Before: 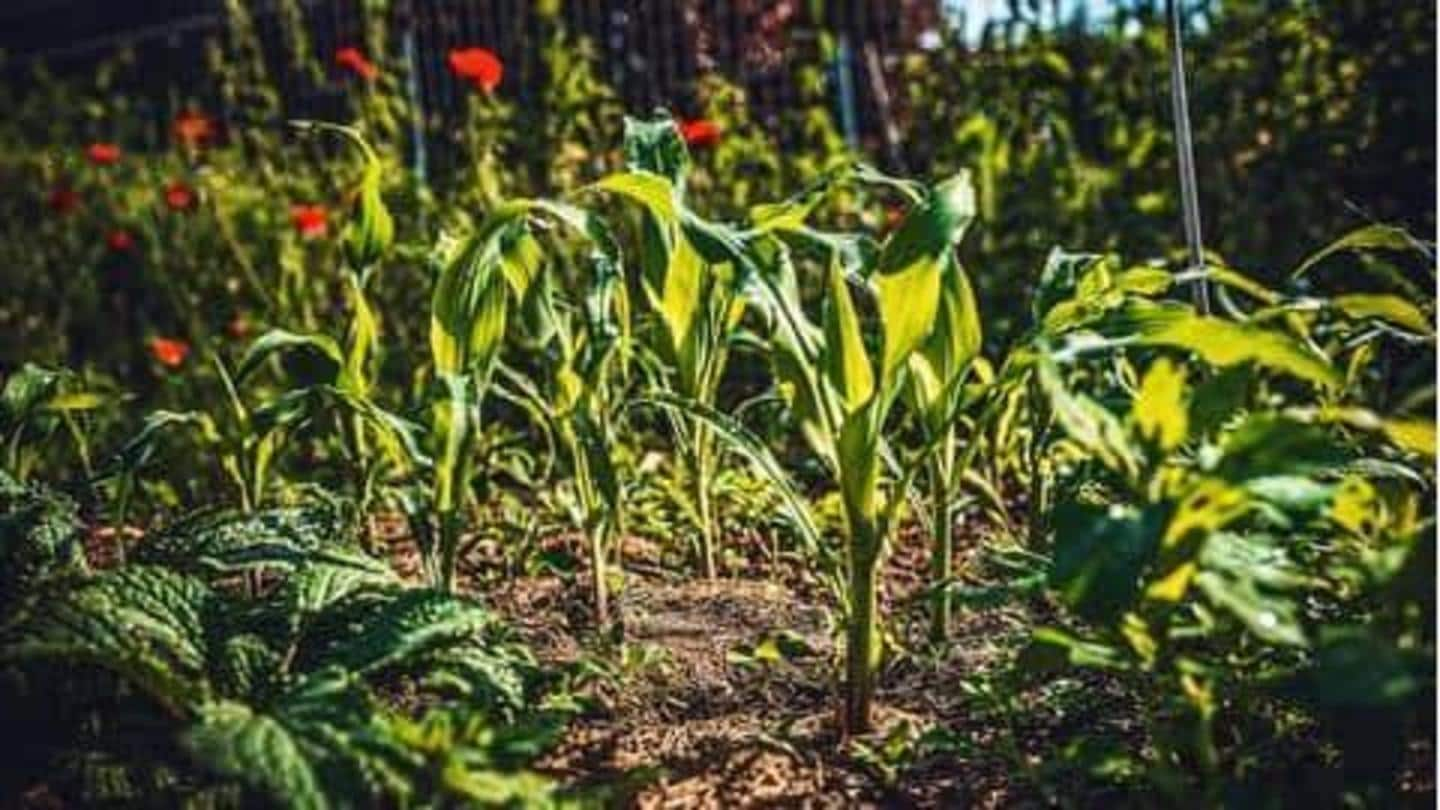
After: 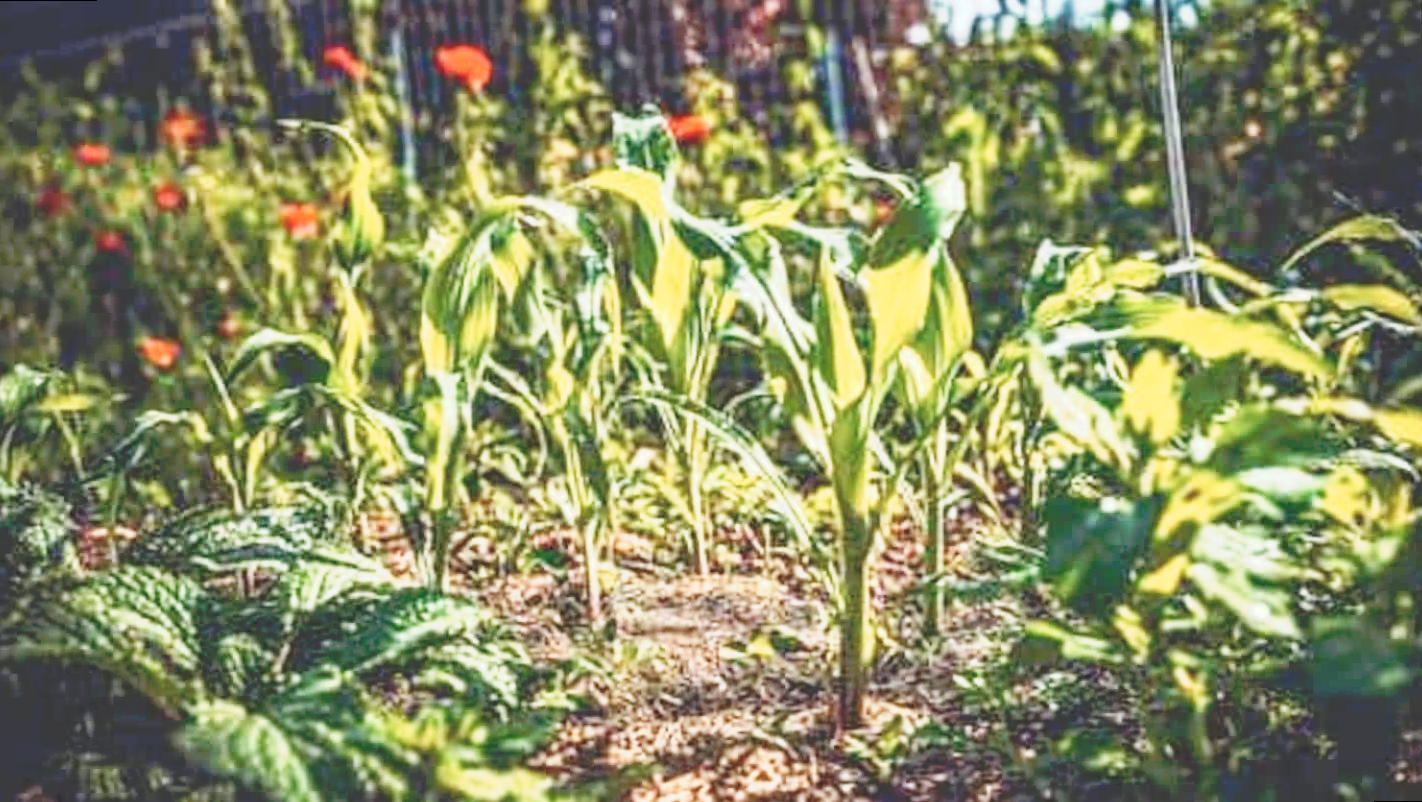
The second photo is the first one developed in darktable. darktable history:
tone curve: curves: ch0 [(0, 0) (0.003, 0.195) (0.011, 0.161) (0.025, 0.21) (0.044, 0.24) (0.069, 0.254) (0.1, 0.283) (0.136, 0.347) (0.177, 0.412) (0.224, 0.455) (0.277, 0.531) (0.335, 0.606) (0.399, 0.679) (0.468, 0.748) (0.543, 0.814) (0.623, 0.876) (0.709, 0.927) (0.801, 0.949) (0.898, 0.962) (1, 1)], preserve colors none
rotate and perspective: rotation -0.45°, automatic cropping original format, crop left 0.008, crop right 0.992, crop top 0.012, crop bottom 0.988
